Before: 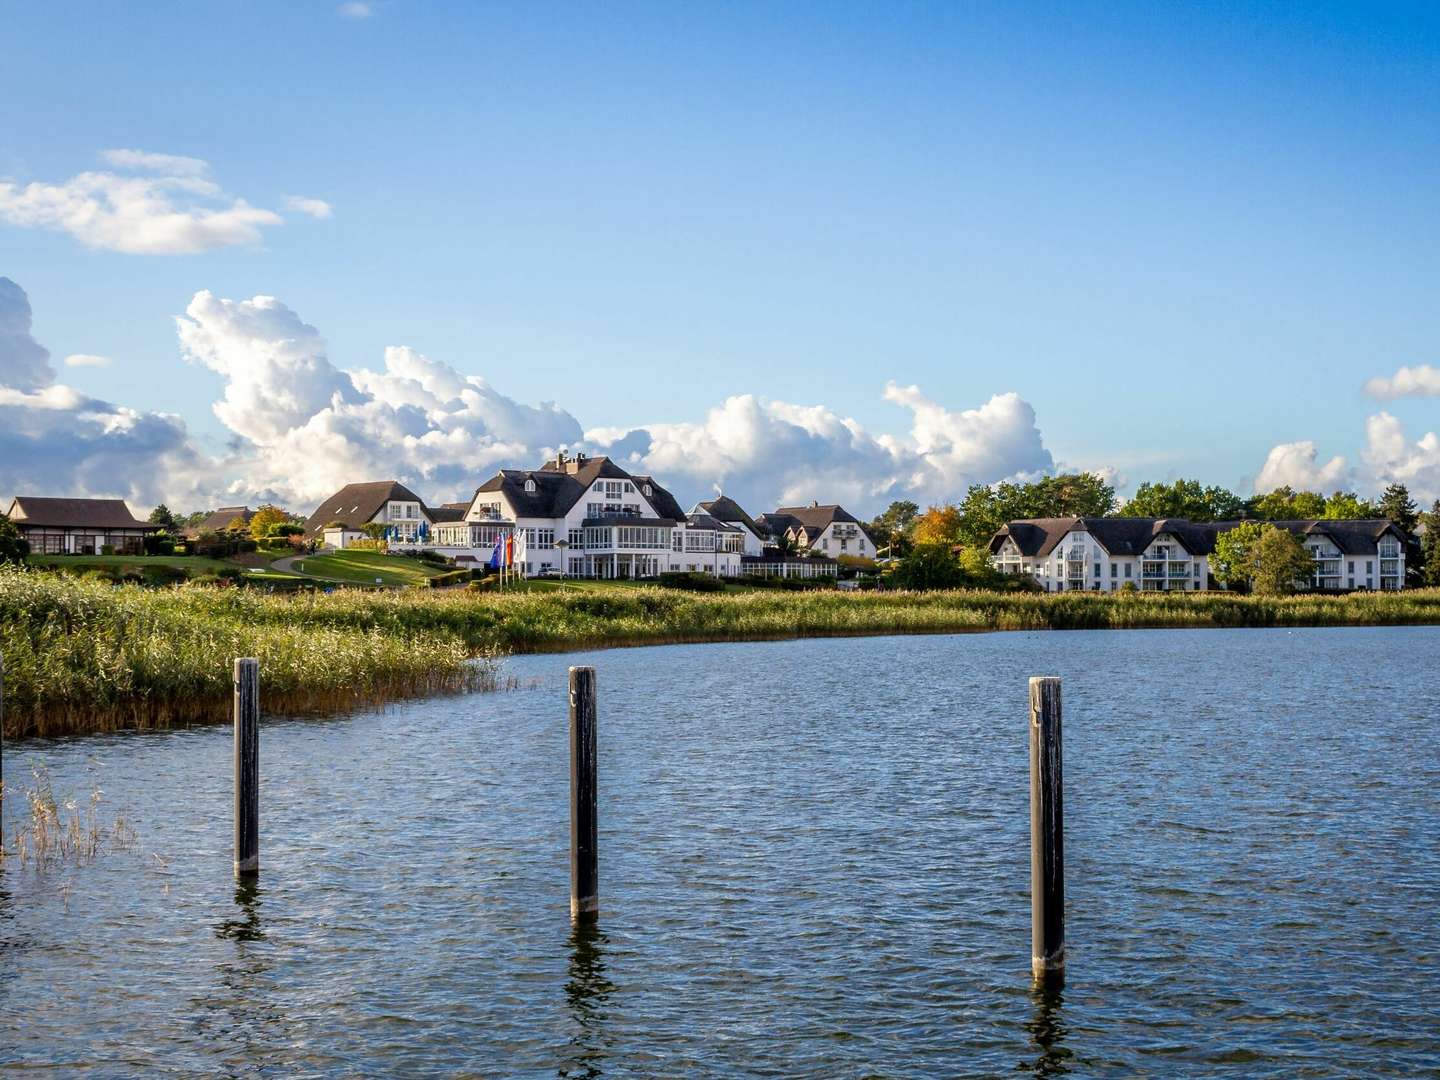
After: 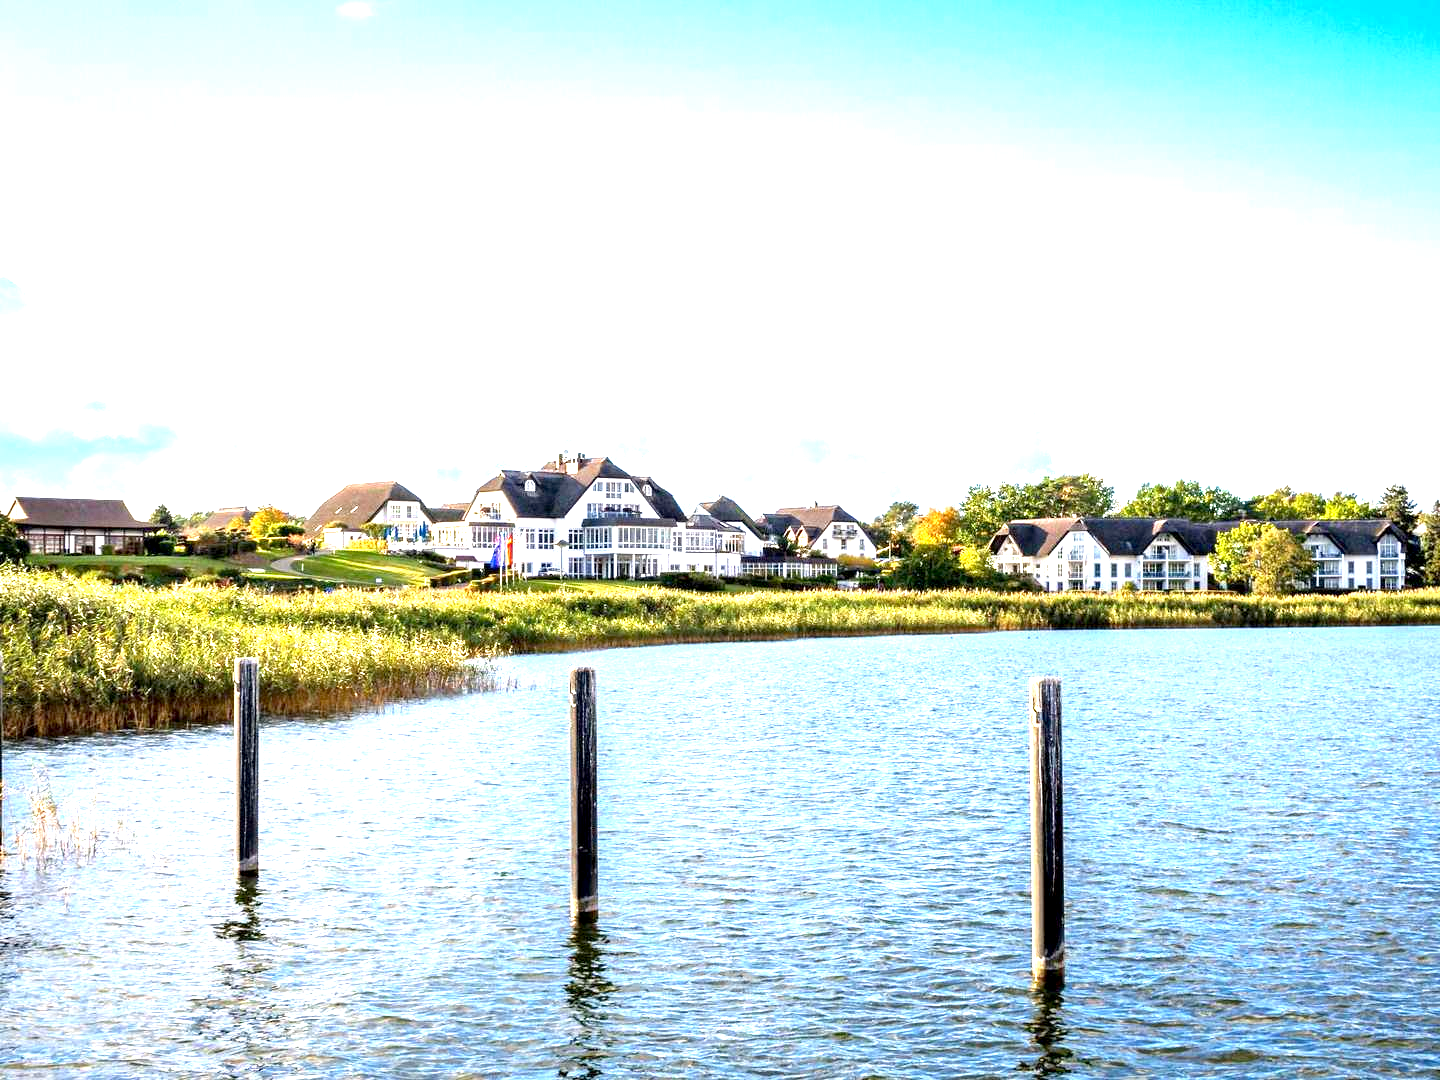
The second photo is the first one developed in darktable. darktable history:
exposure: black level correction 0.001, exposure 1.994 EV, compensate highlight preservation false
